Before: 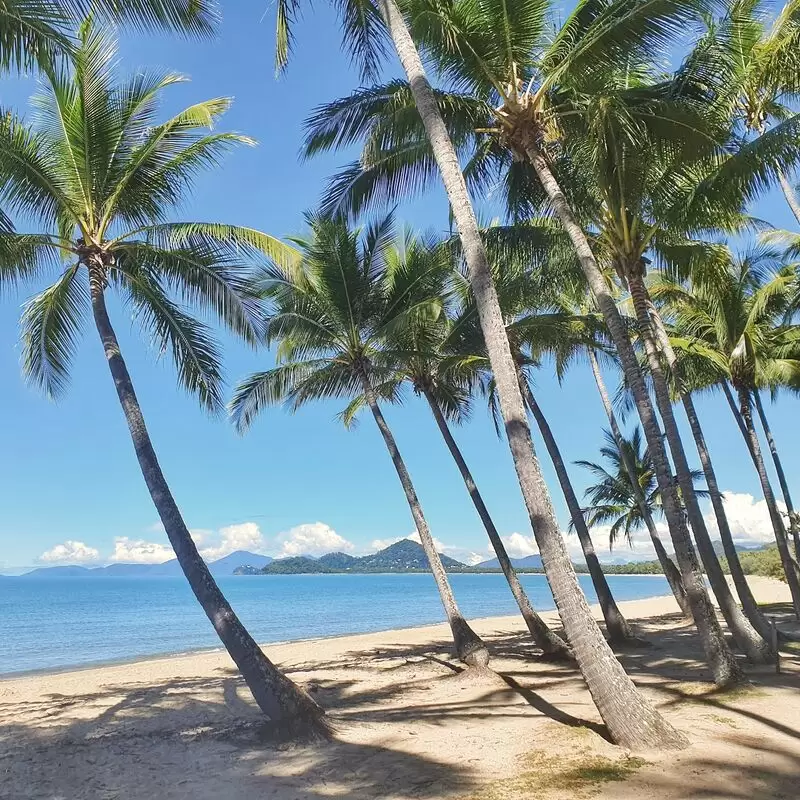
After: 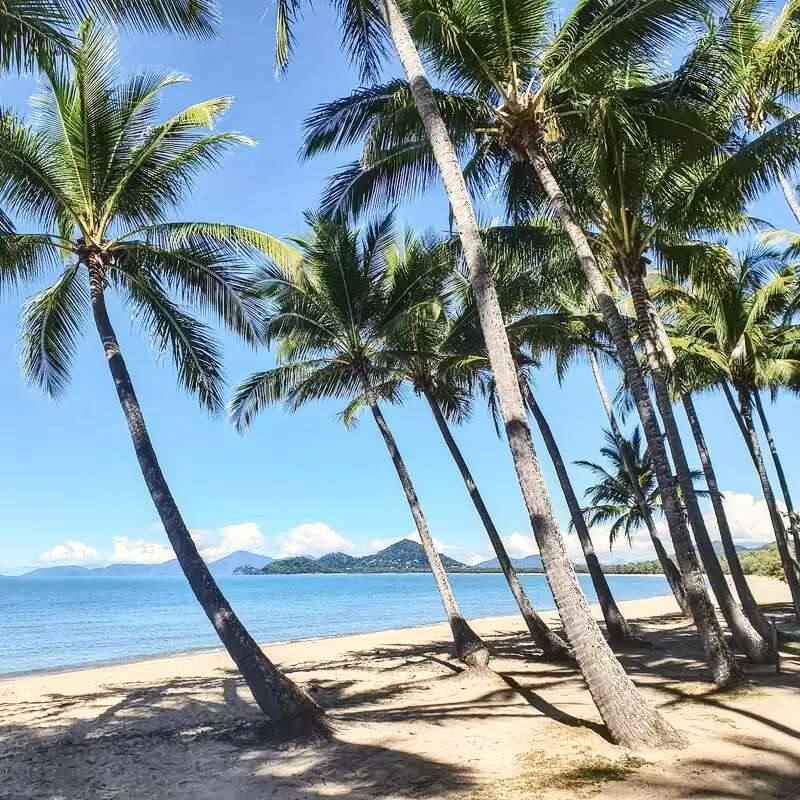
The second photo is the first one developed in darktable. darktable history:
contrast brightness saturation: contrast 0.28
local contrast: on, module defaults
